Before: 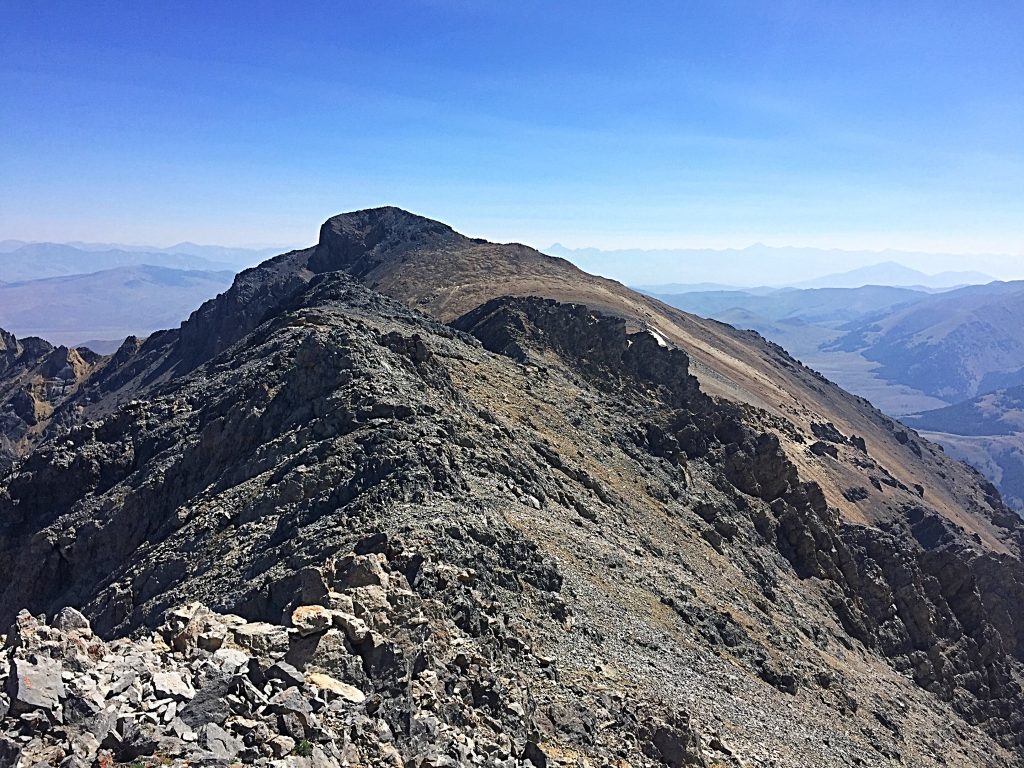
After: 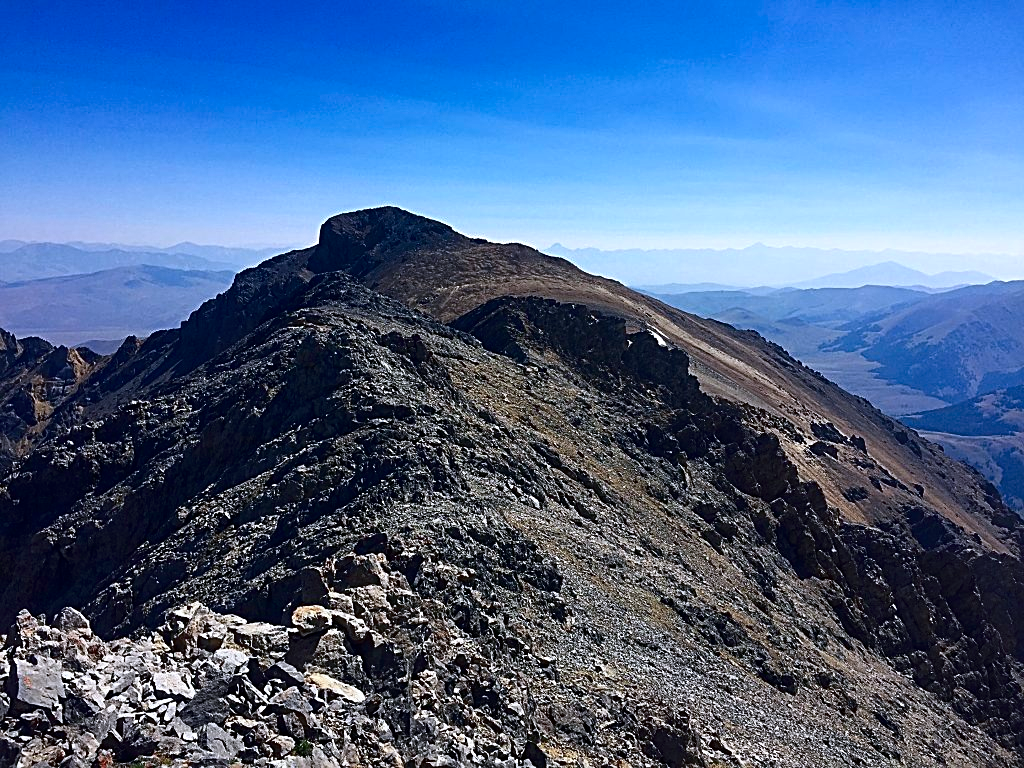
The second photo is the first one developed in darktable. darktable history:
sharpen: amount 0.213
contrast brightness saturation: contrast 0.1, brightness -0.267, saturation 0.144
color calibration: illuminant as shot in camera, x 0.358, y 0.373, temperature 4628.91 K
